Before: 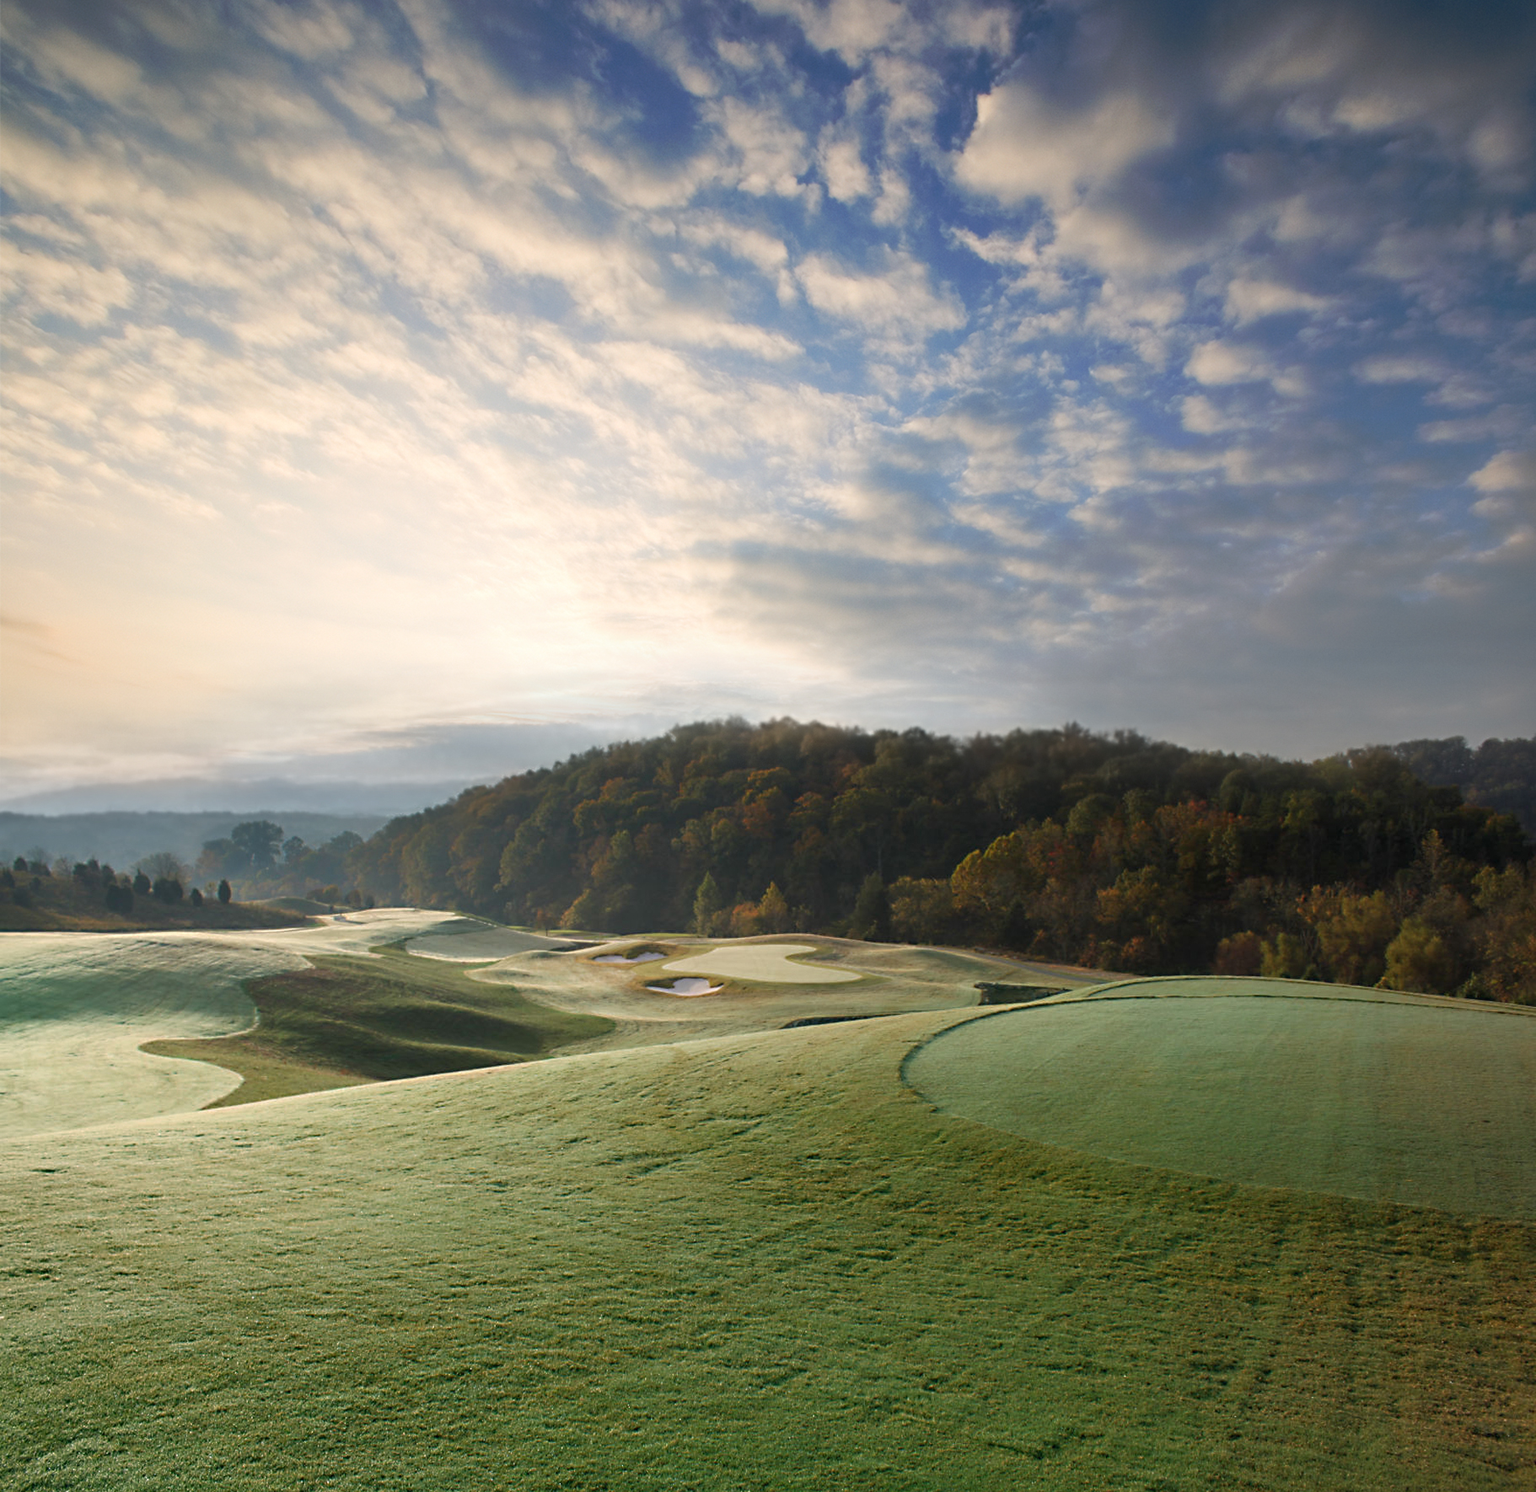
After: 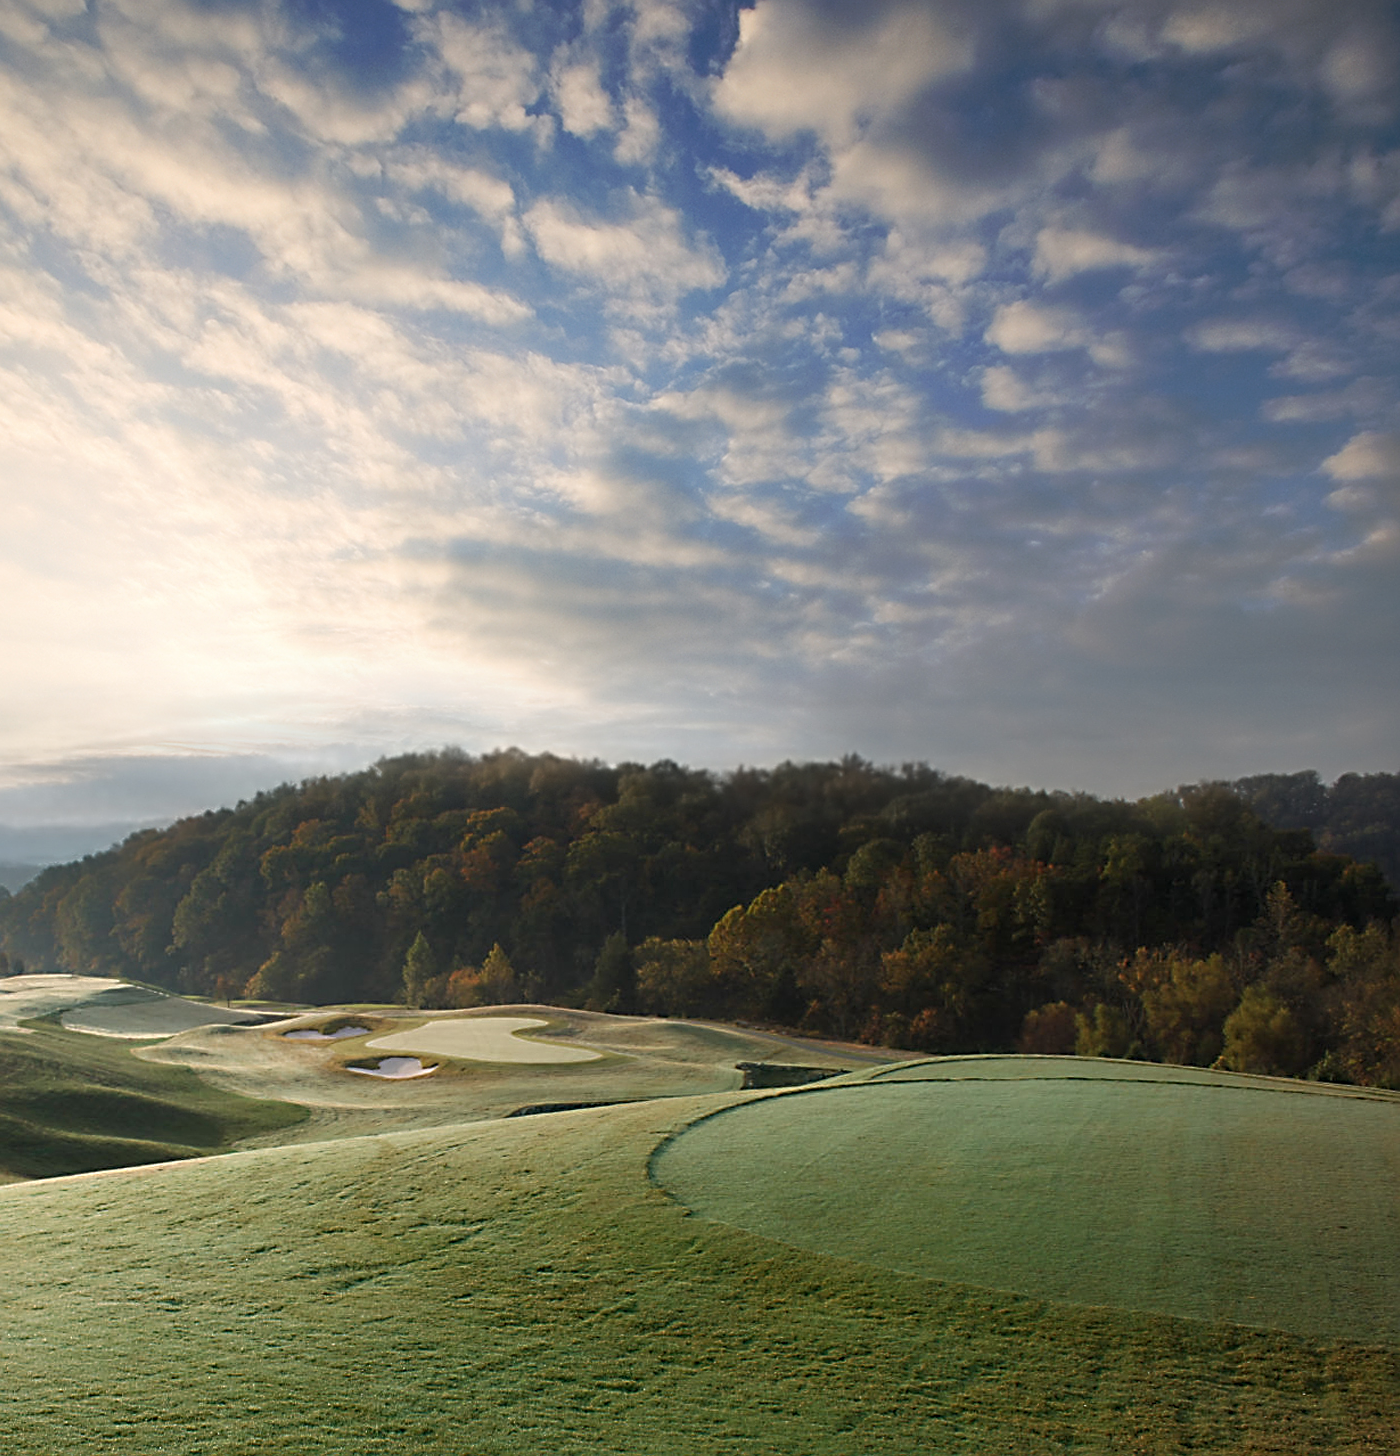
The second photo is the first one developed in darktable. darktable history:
crop: left 23.095%, top 5.827%, bottom 11.854%
levels: levels [0, 0.51, 1]
sharpen: on, module defaults
